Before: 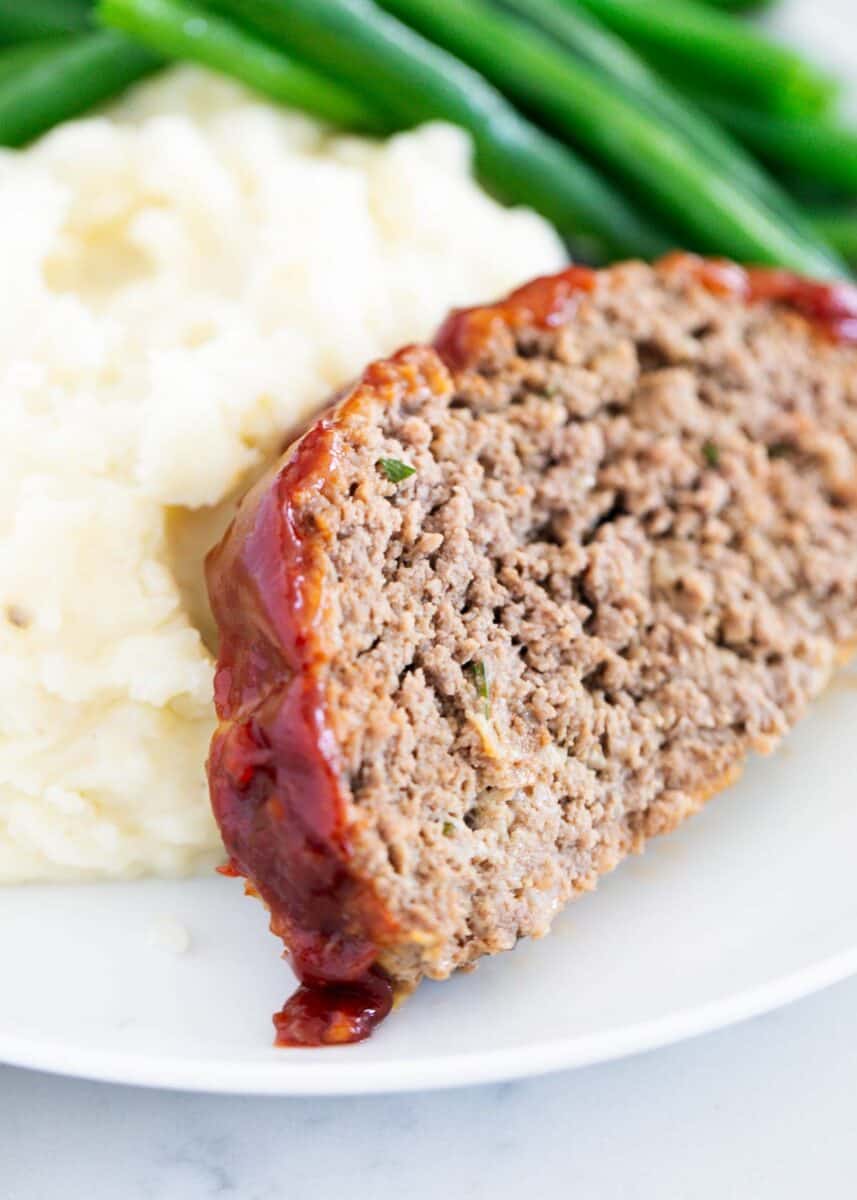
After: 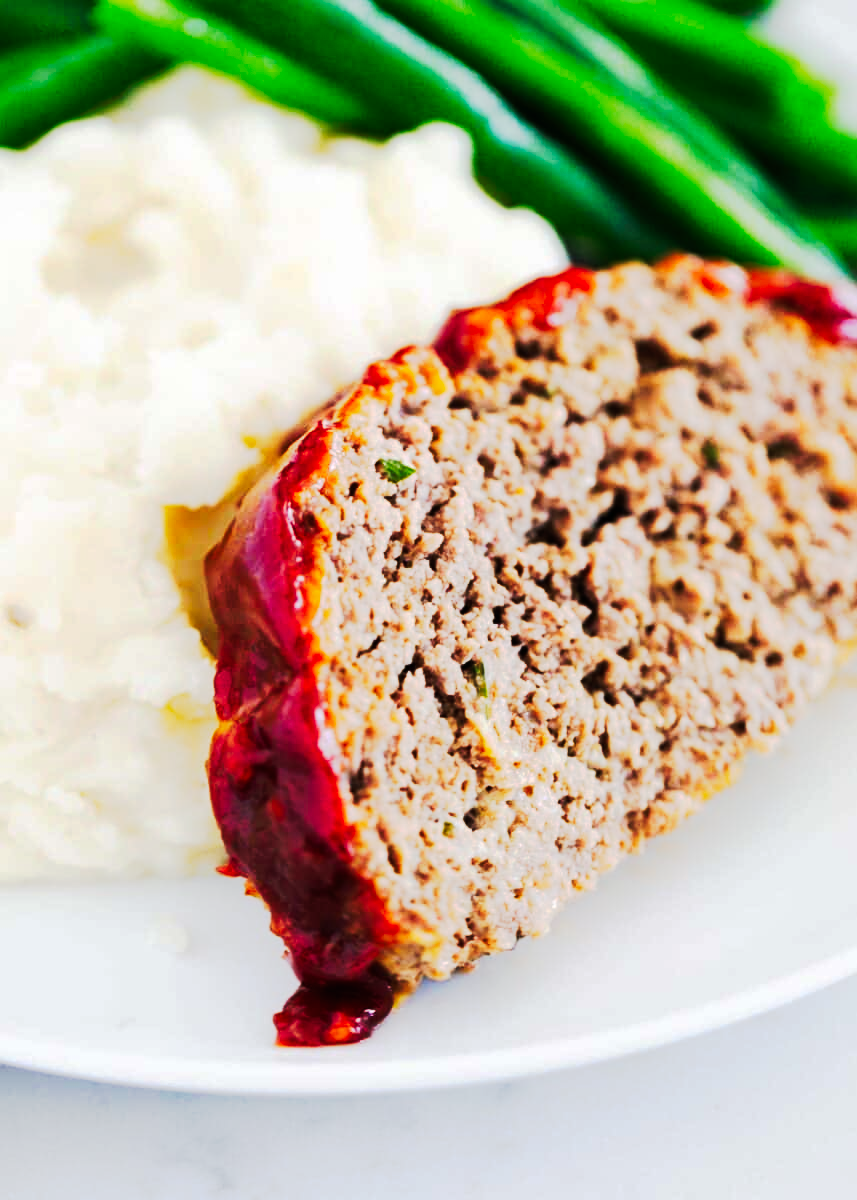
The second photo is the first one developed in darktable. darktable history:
tone curve: curves: ch0 [(0, 0) (0.003, 0.006) (0.011, 0.006) (0.025, 0.008) (0.044, 0.014) (0.069, 0.02) (0.1, 0.025) (0.136, 0.037) (0.177, 0.053) (0.224, 0.086) (0.277, 0.13) (0.335, 0.189) (0.399, 0.253) (0.468, 0.375) (0.543, 0.521) (0.623, 0.671) (0.709, 0.789) (0.801, 0.841) (0.898, 0.889) (1, 1)], preserve colors none
